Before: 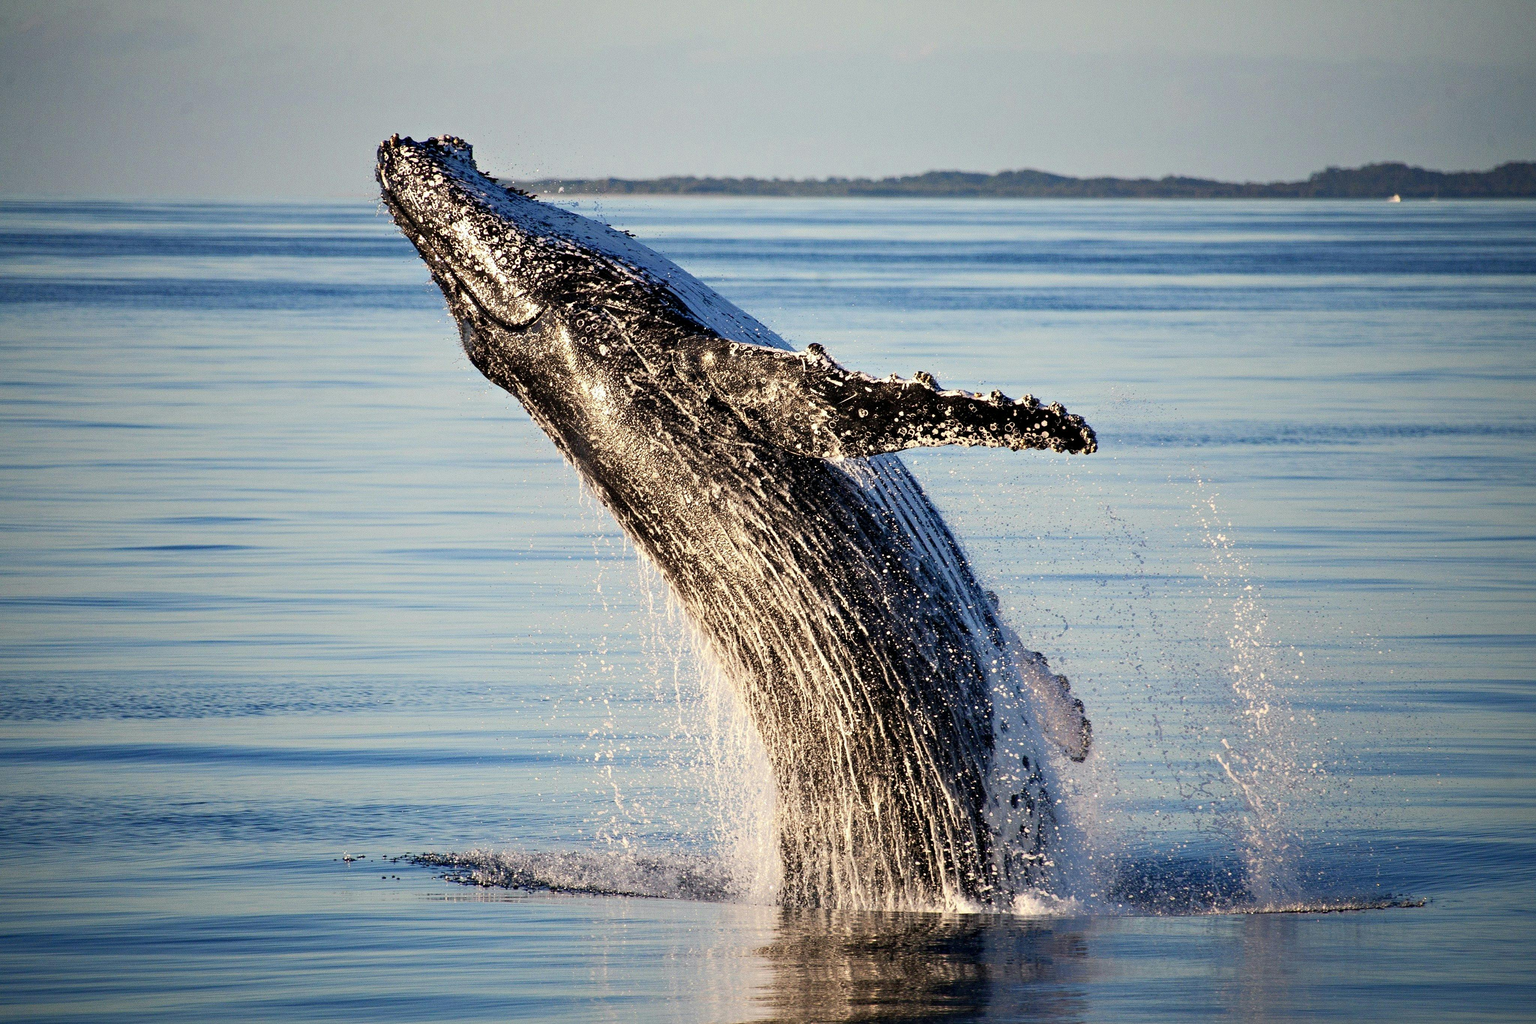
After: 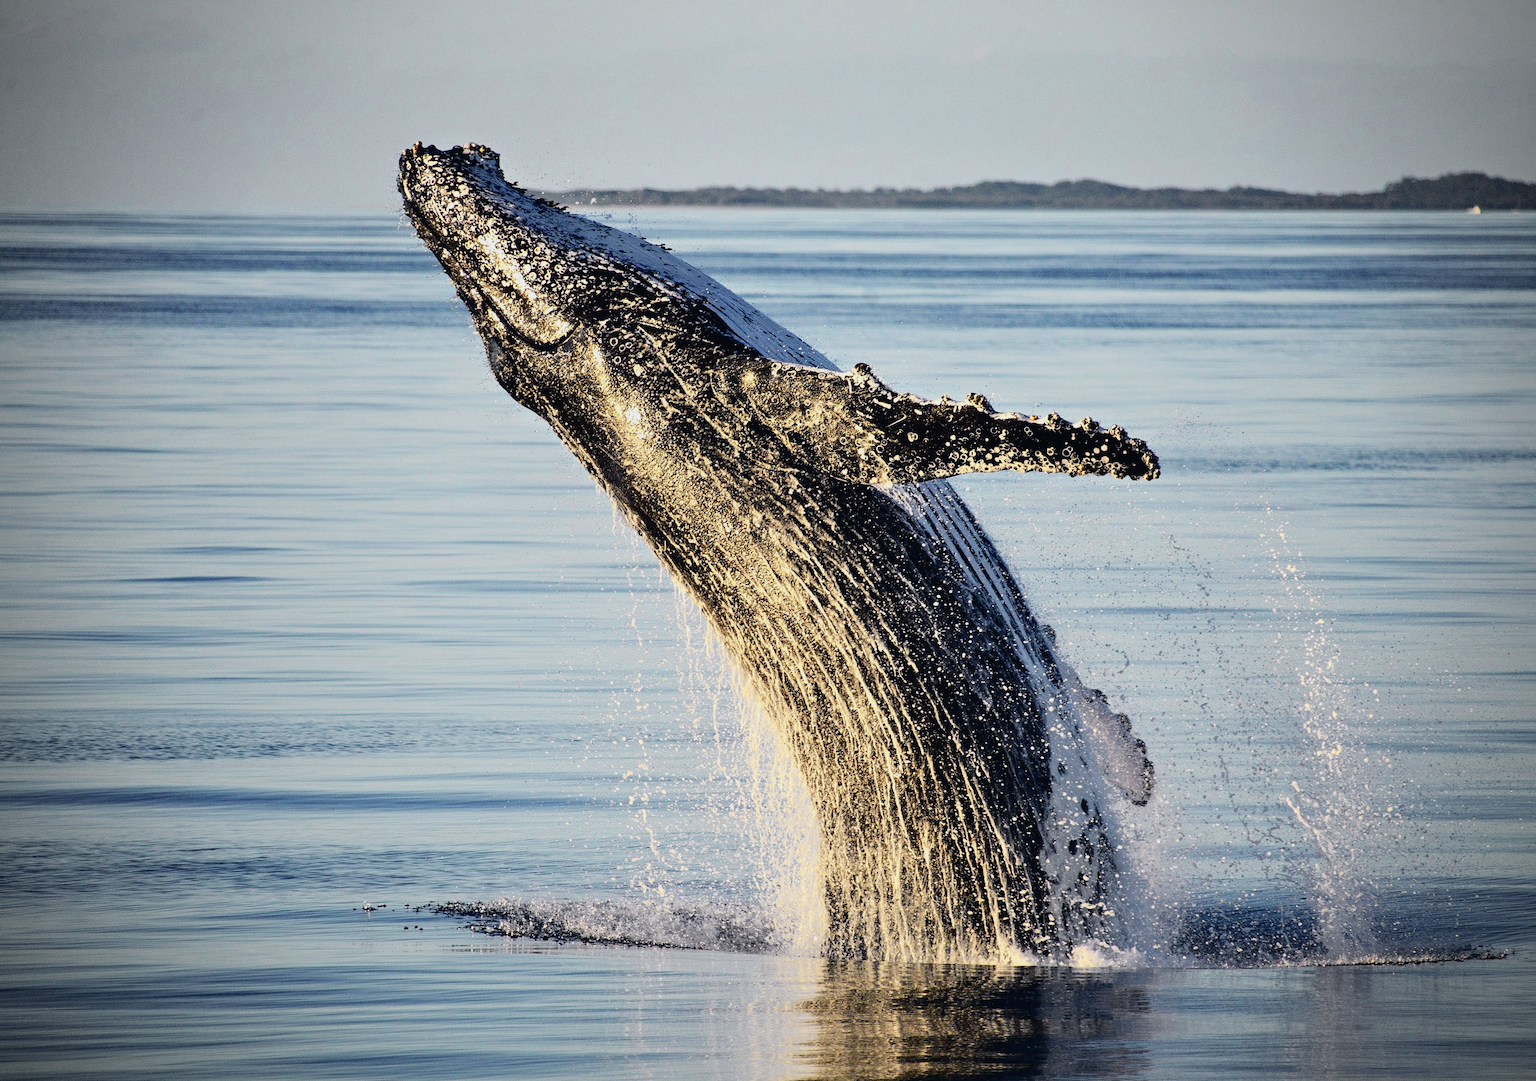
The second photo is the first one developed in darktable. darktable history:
crop and rotate: right 5.376%
vignetting: fall-off radius 61.19%
shadows and highlights: shadows -20.18, white point adjustment -1.9, highlights -34.87
tone curve: curves: ch0 [(0, 0.023) (0.104, 0.058) (0.21, 0.162) (0.469, 0.524) (0.579, 0.65) (0.725, 0.8) (0.858, 0.903) (1, 0.974)]; ch1 [(0, 0) (0.414, 0.395) (0.447, 0.447) (0.502, 0.501) (0.521, 0.512) (0.566, 0.566) (0.618, 0.61) (0.654, 0.642) (1, 1)]; ch2 [(0, 0) (0.369, 0.388) (0.437, 0.453) (0.492, 0.485) (0.524, 0.508) (0.553, 0.566) (0.583, 0.608) (1, 1)], color space Lab, independent channels, preserve colors none
